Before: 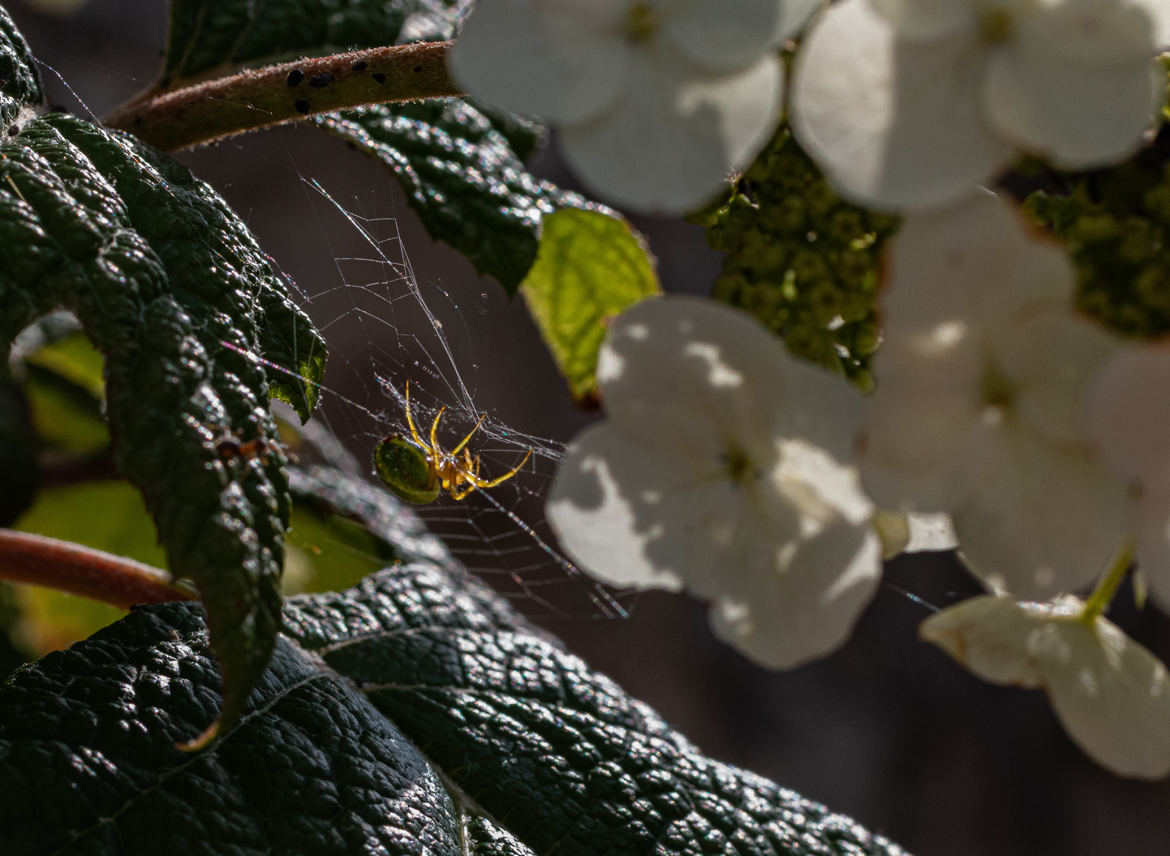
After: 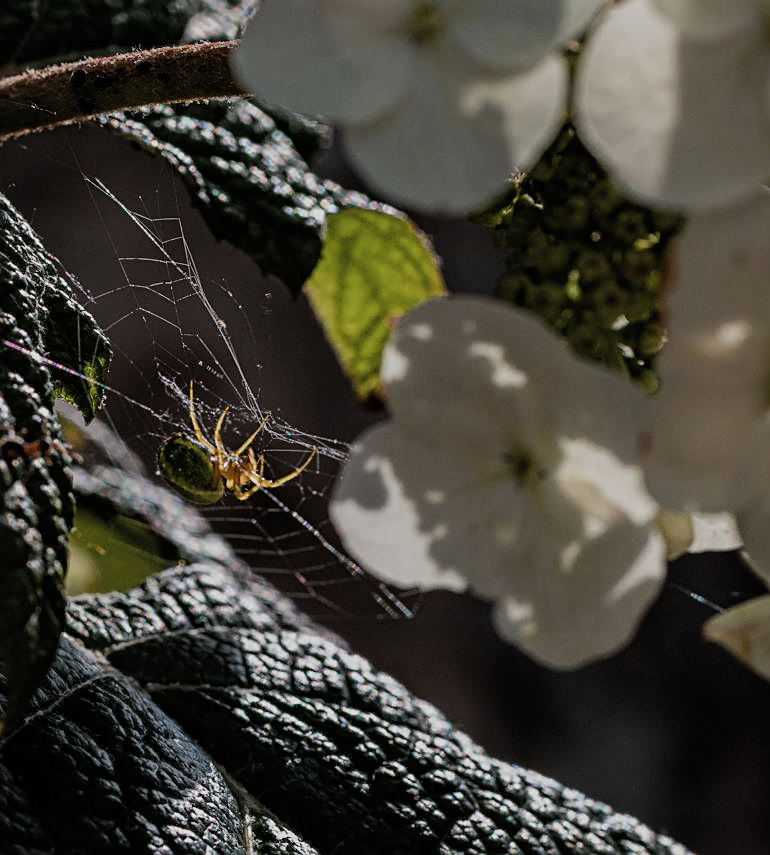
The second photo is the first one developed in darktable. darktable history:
levels: levels [0, 0.51, 1]
exposure: compensate highlight preservation false
sharpen: on, module defaults
shadows and highlights: radius 336.61, shadows 28.2, soften with gaussian
filmic rgb: black relative exposure -7.97 EV, white relative exposure 3.92 EV, hardness 4.24, add noise in highlights 0.001, preserve chrominance max RGB, color science v3 (2019), use custom middle-gray values true, contrast in highlights soft
crop and rotate: left 18.491%, right 15.665%
